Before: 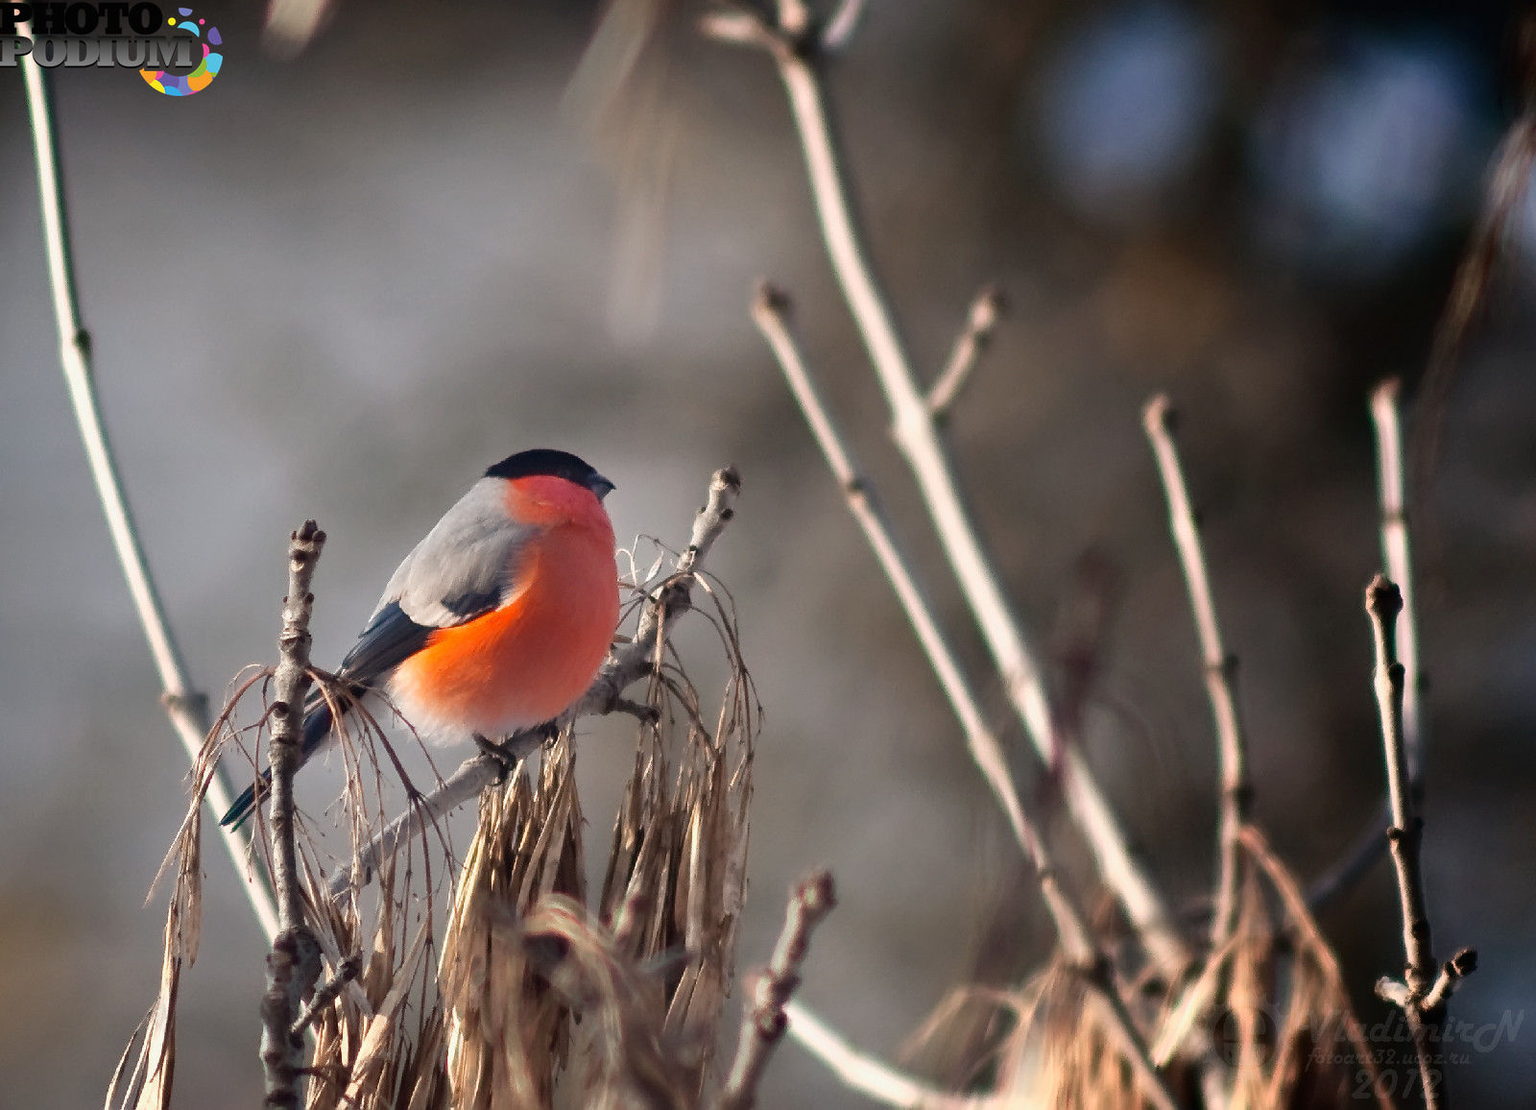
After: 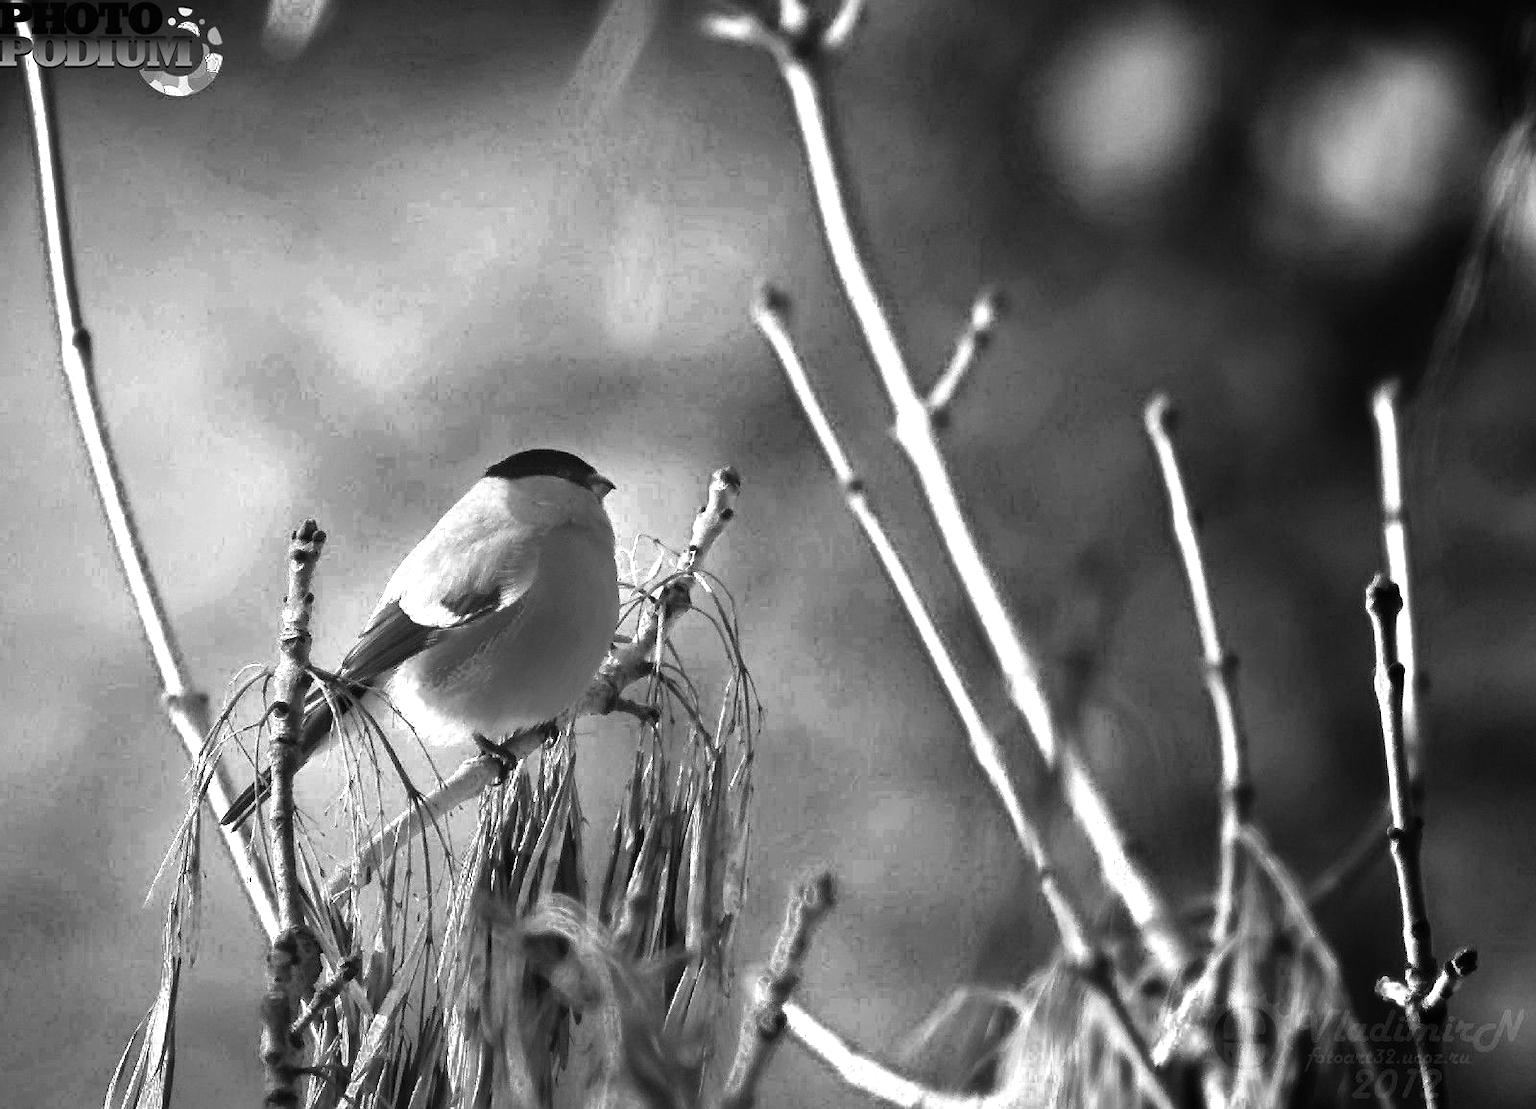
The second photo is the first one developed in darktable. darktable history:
color zones: curves: ch0 [(0.002, 0.589) (0.107, 0.484) (0.146, 0.249) (0.217, 0.352) (0.309, 0.525) (0.39, 0.404) (0.455, 0.169) (0.597, 0.055) (0.724, 0.212) (0.775, 0.691) (0.869, 0.571) (1, 0.587)]; ch1 [(0, 0) (0.143, 0) (0.286, 0) (0.429, 0) (0.571, 0) (0.714, 0) (0.857, 0)]
white balance: red 0.766, blue 1.537
